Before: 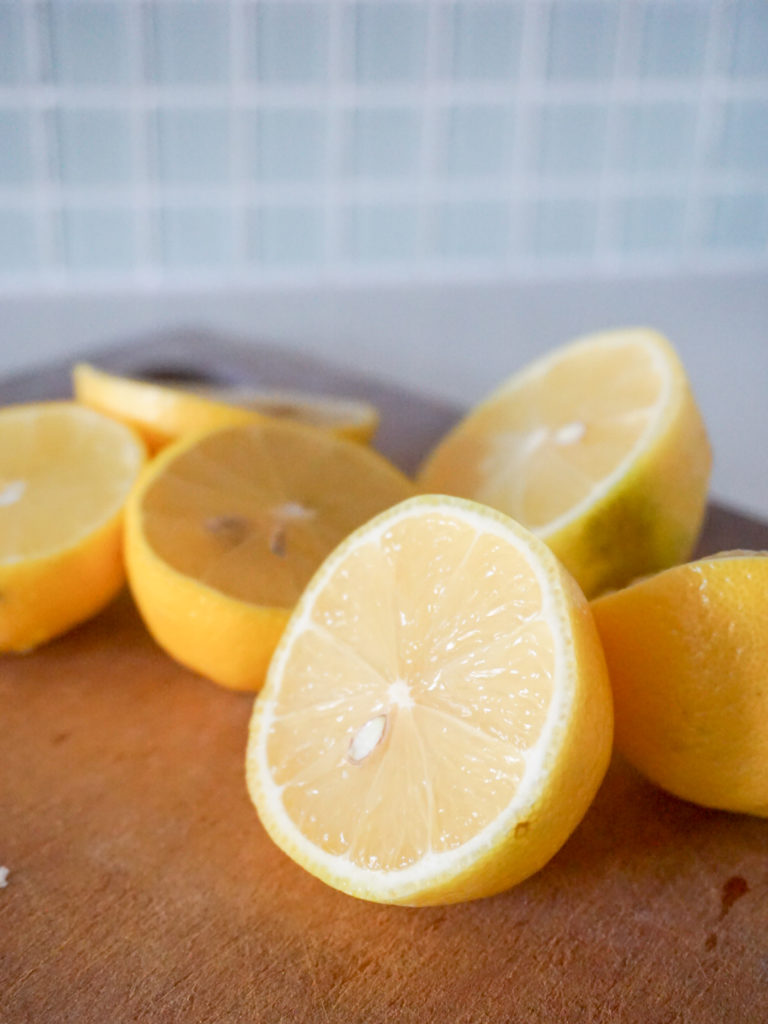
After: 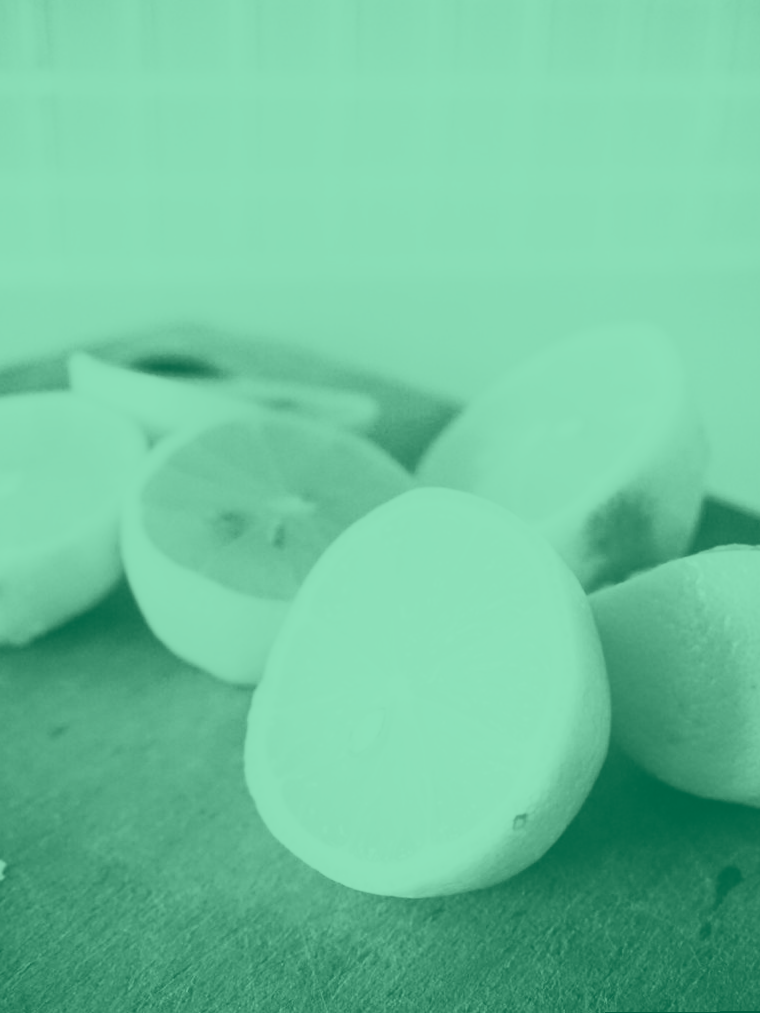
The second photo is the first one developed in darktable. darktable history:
tone curve: curves: ch0 [(0, 0) (0.288, 0.201) (0.683, 0.793) (1, 1)], color space Lab, linked channels, preserve colors none
colorize: hue 147.6°, saturation 65%, lightness 21.64%
rotate and perspective: rotation 0.174°, lens shift (vertical) 0.013, lens shift (horizontal) 0.019, shear 0.001, automatic cropping original format, crop left 0.007, crop right 0.991, crop top 0.016, crop bottom 0.997
sigmoid: contrast 1.22, skew 0.65
shadows and highlights: shadows -62.32, white point adjustment -5.22, highlights 61.59
